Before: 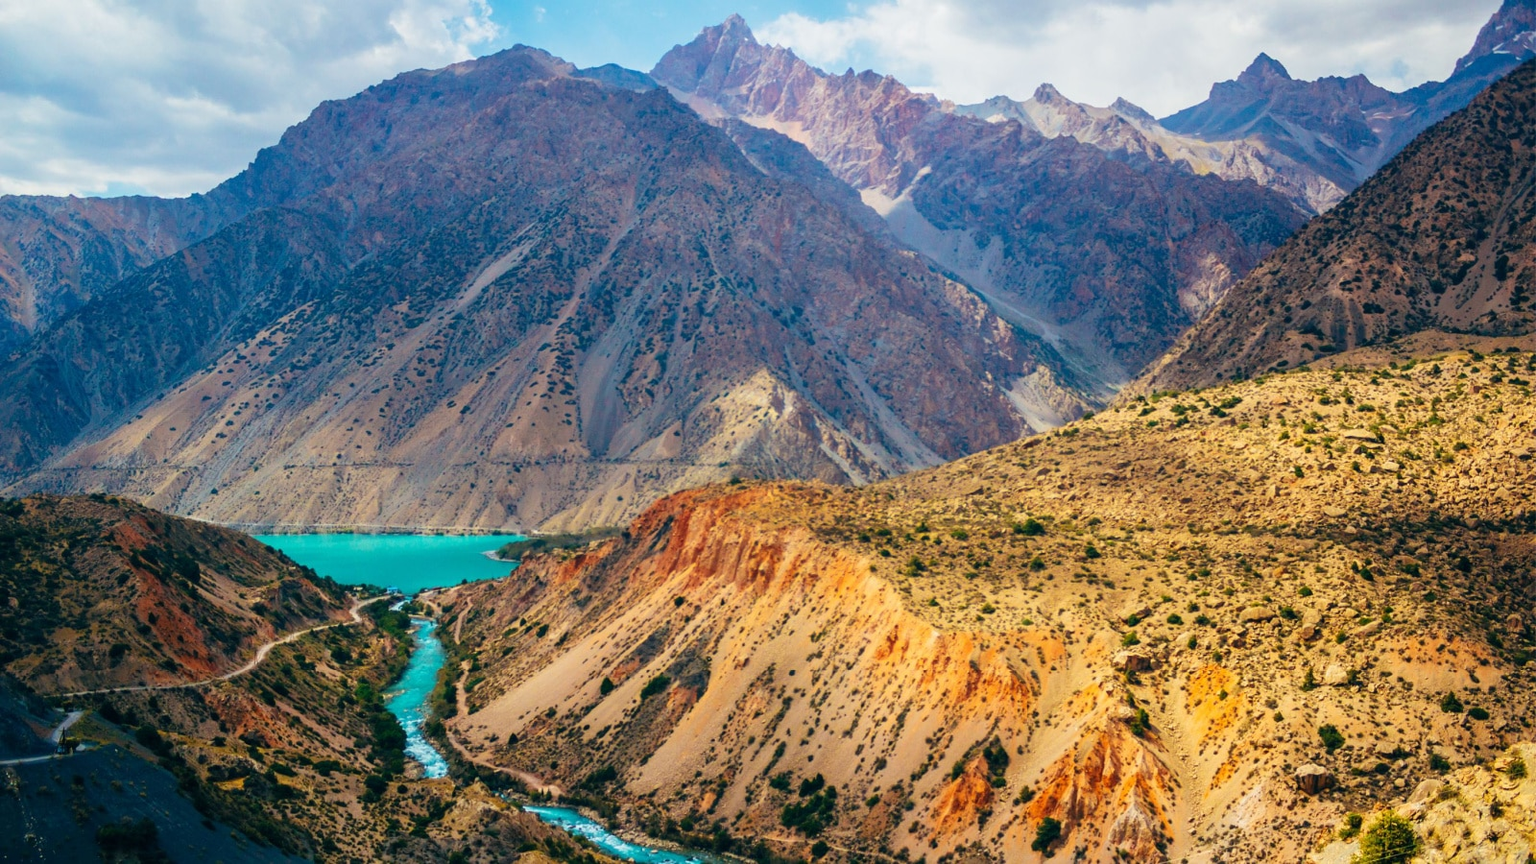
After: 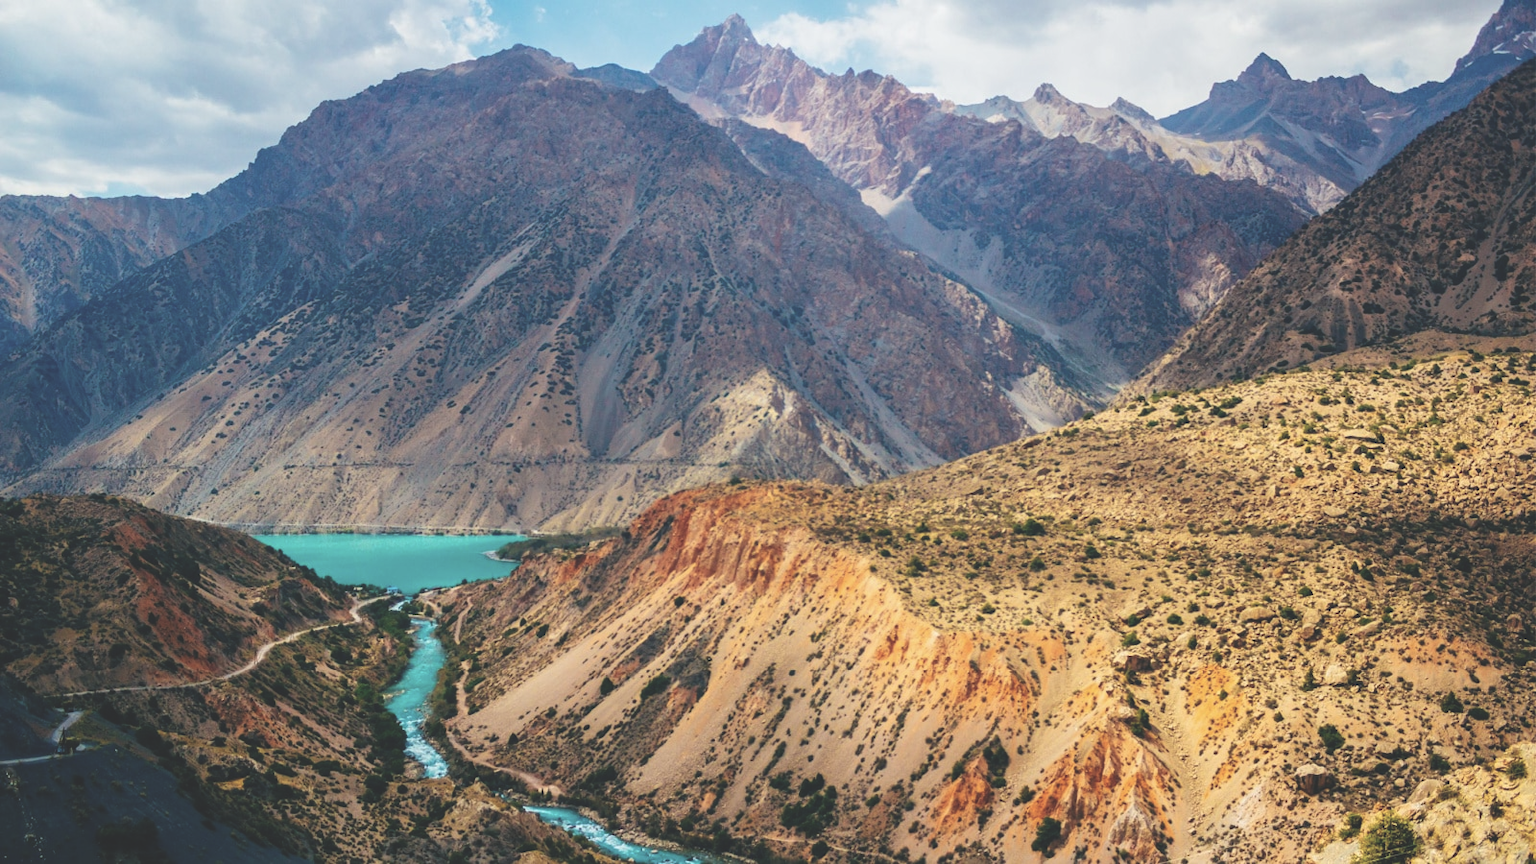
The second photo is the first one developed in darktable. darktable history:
contrast brightness saturation: contrast 0.062, brightness -0.014, saturation -0.223
exposure: black level correction -0.03, compensate highlight preservation false
